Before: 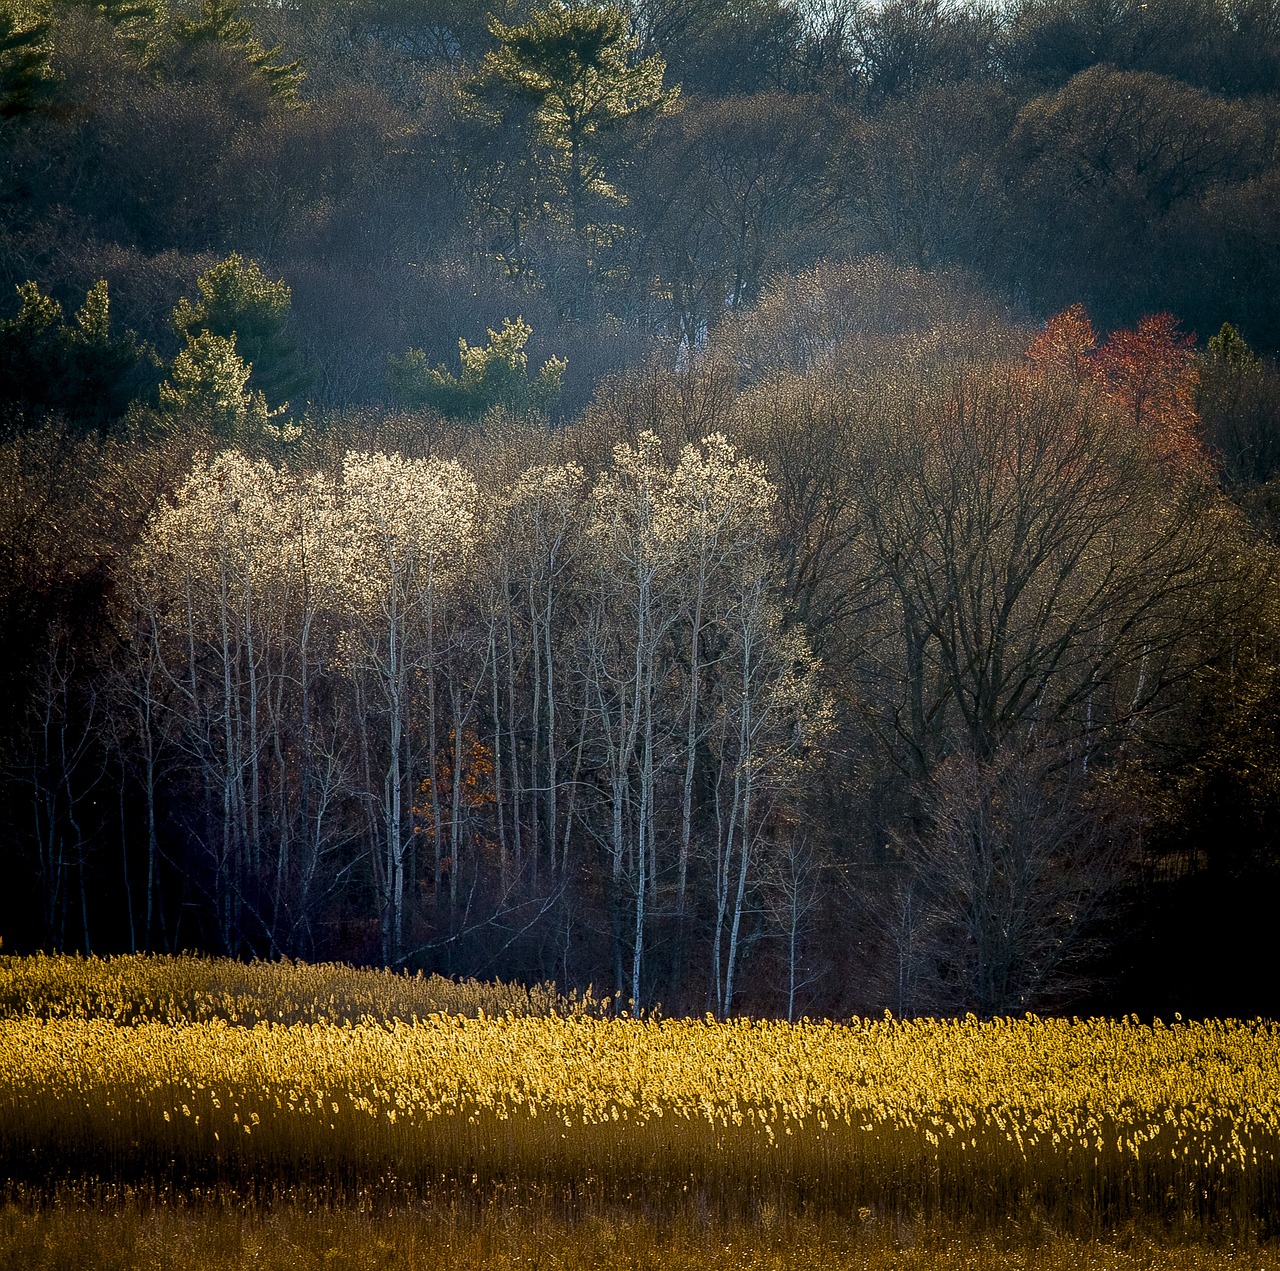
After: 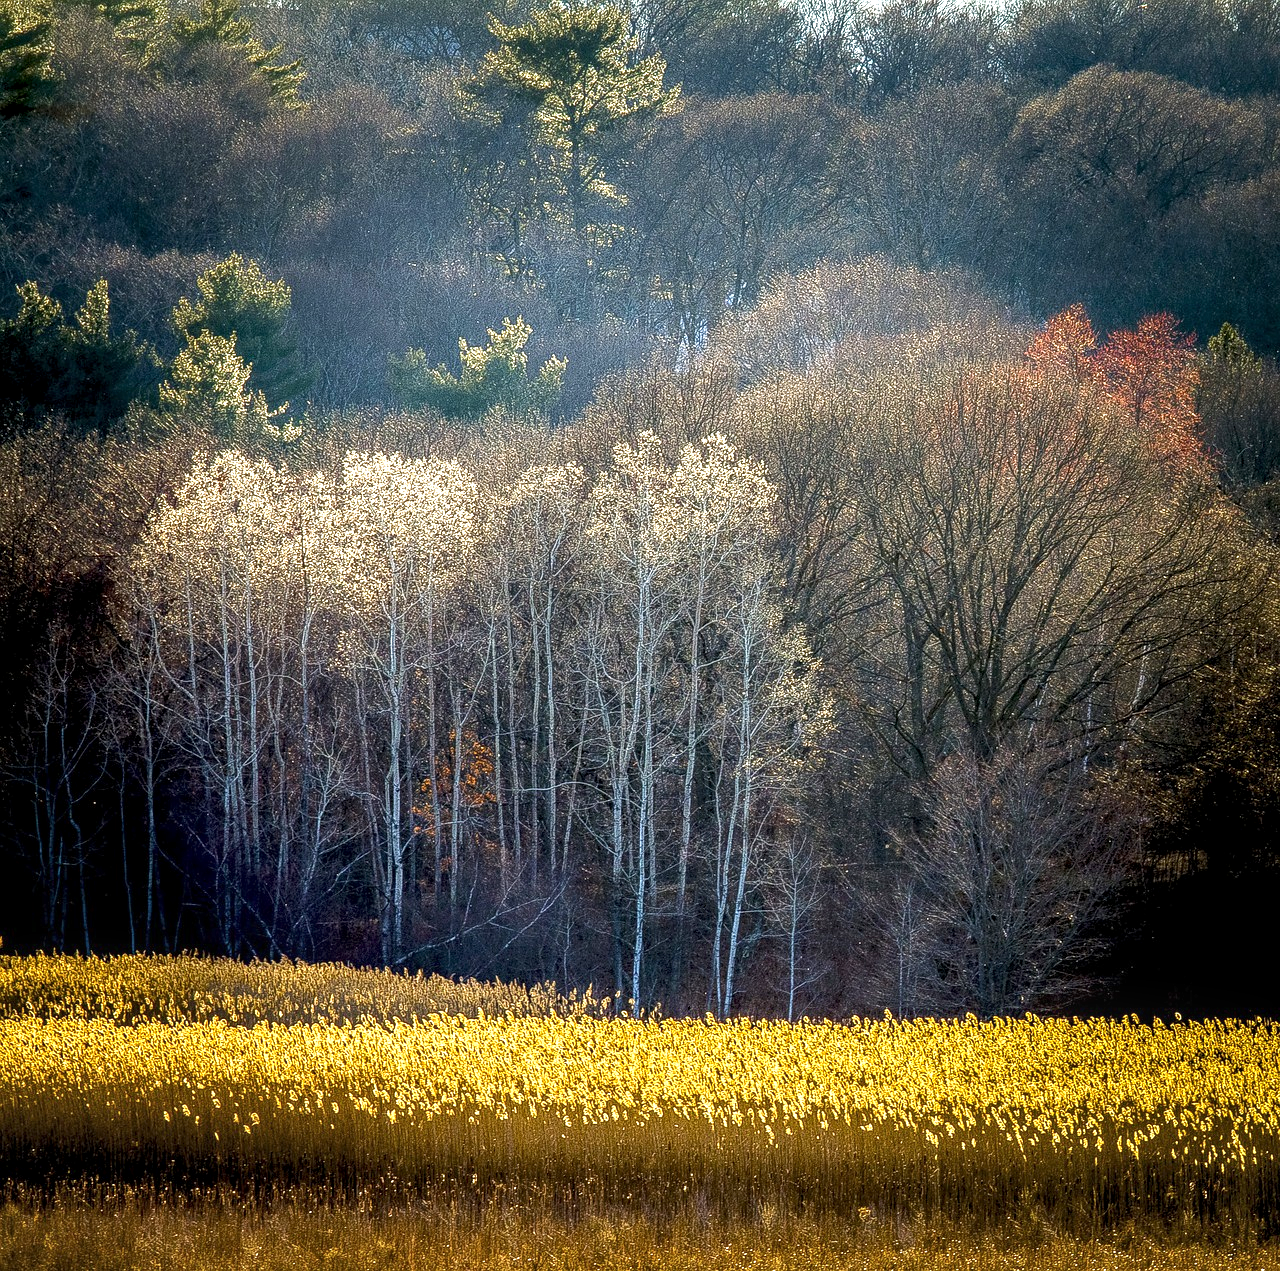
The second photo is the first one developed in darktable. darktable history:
exposure: black level correction 0, exposure 1.098 EV, compensate highlight preservation false
local contrast: detail 130%
